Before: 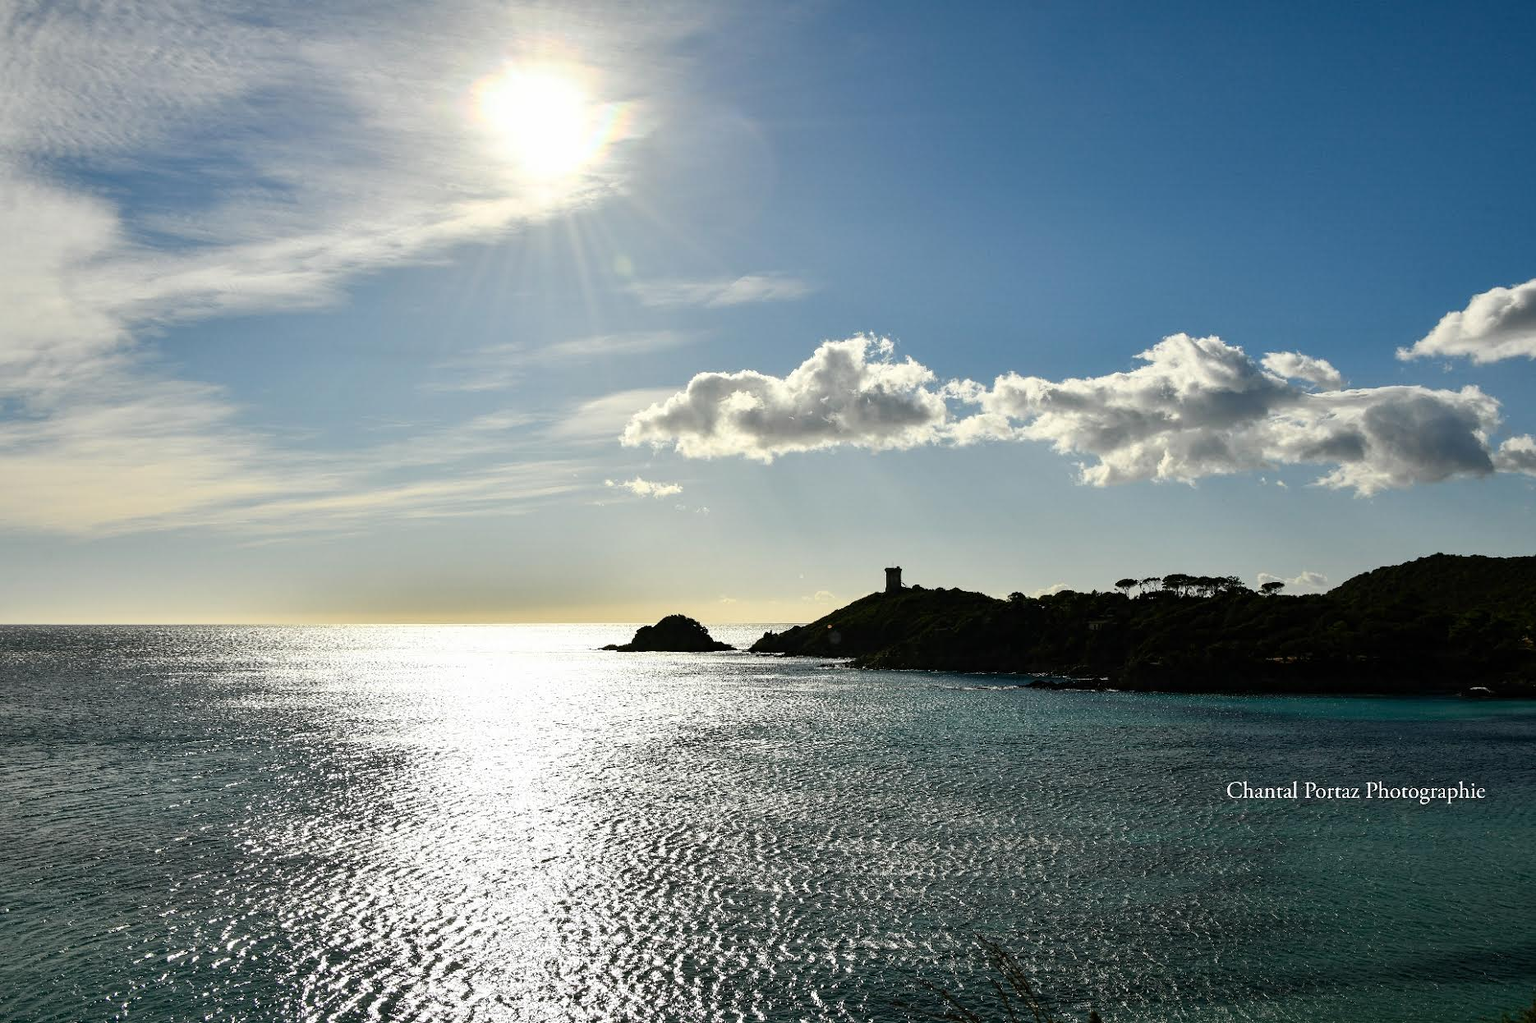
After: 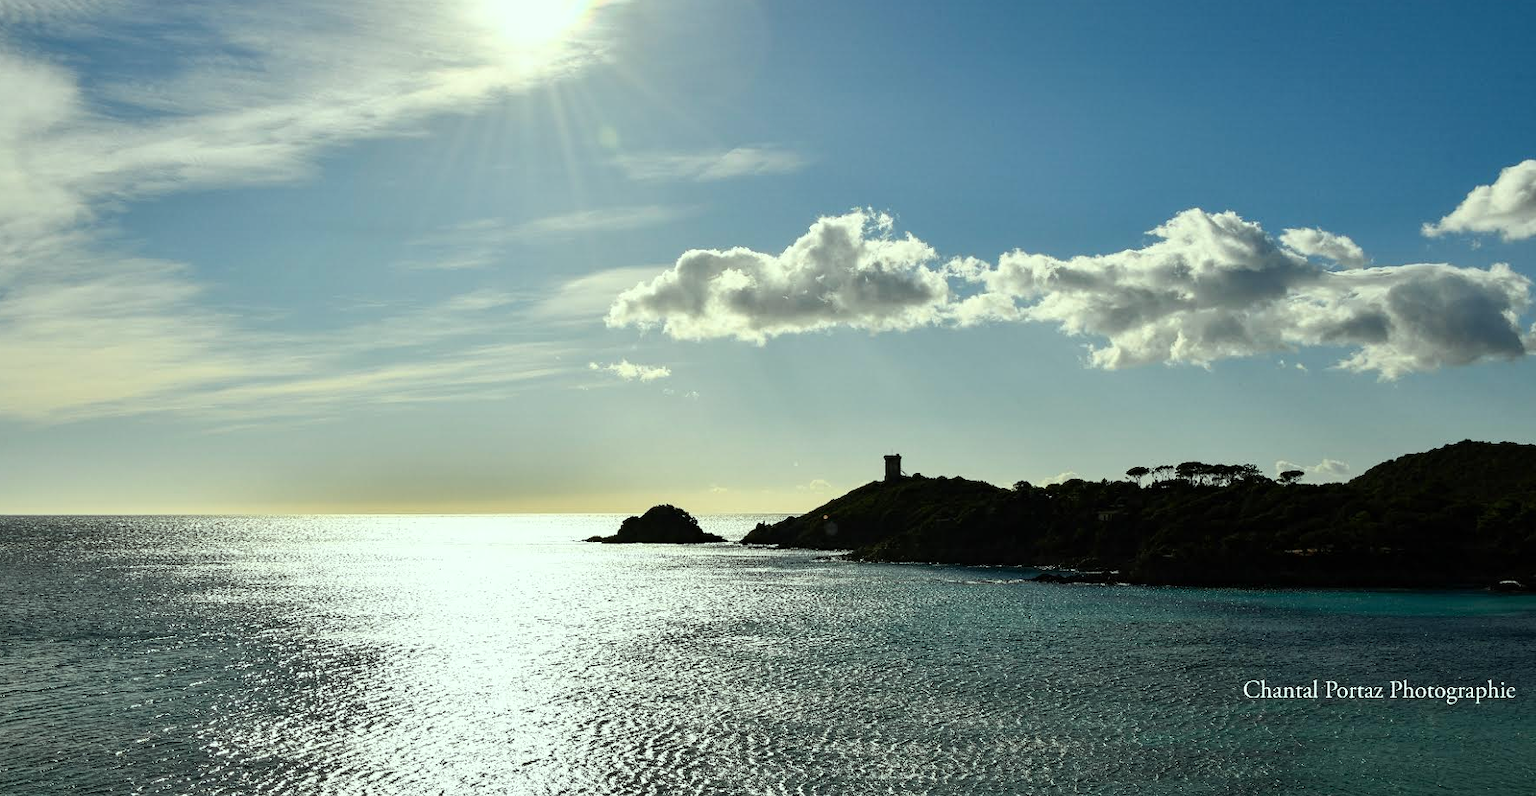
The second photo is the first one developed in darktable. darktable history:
crop and rotate: left 2.991%, top 13.302%, right 1.981%, bottom 12.636%
color correction: highlights a* -8, highlights b* 3.1
